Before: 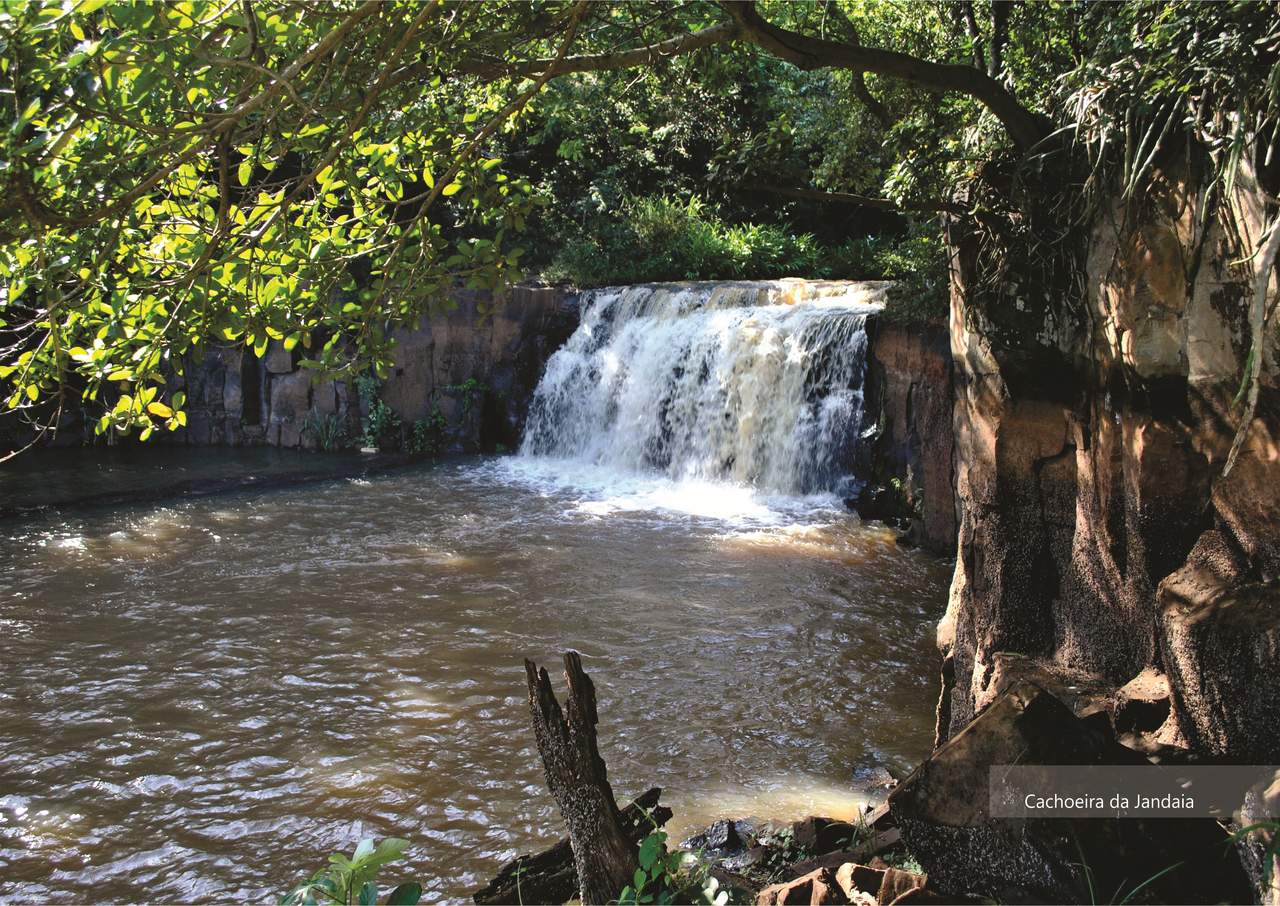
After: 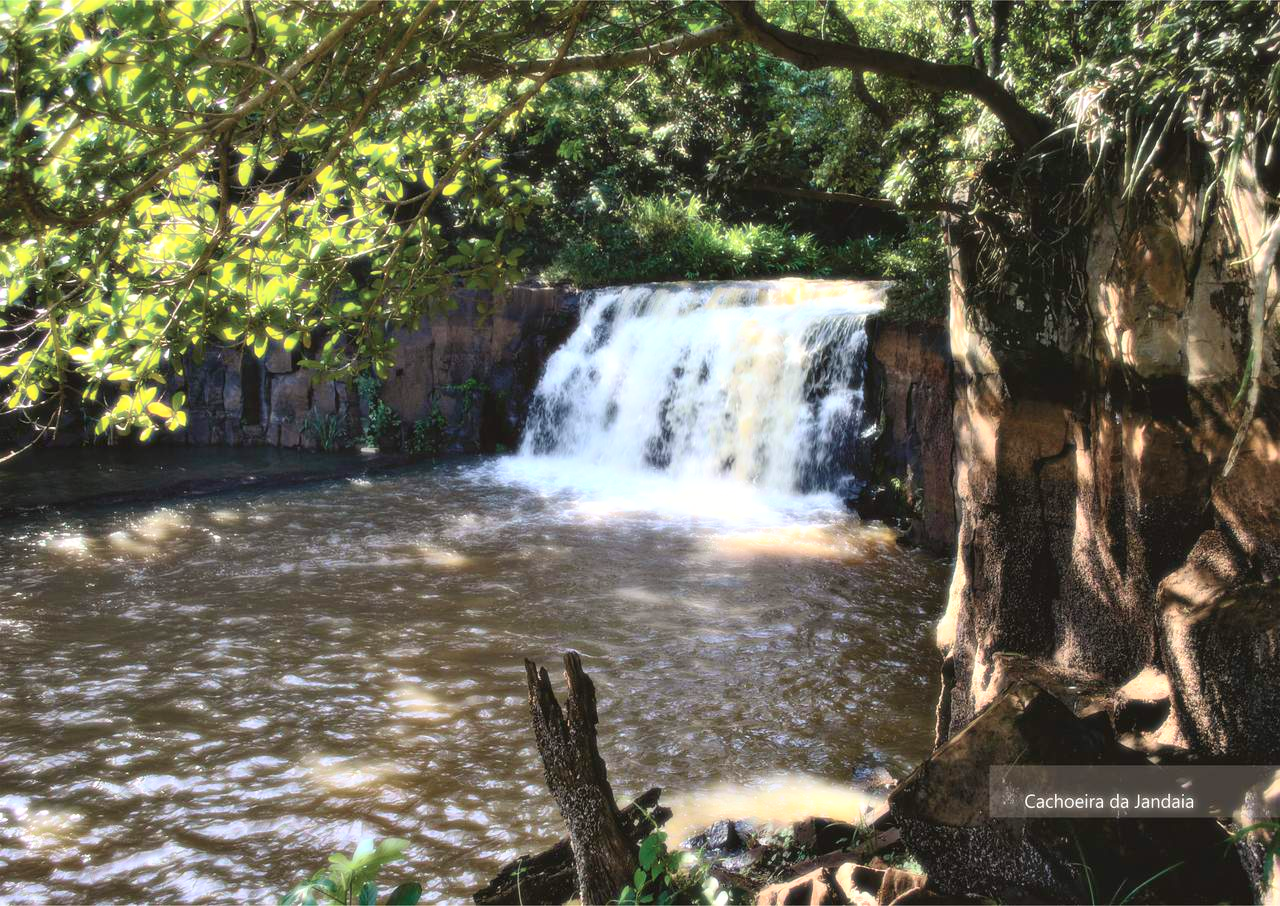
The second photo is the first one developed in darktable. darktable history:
velvia: on, module defaults
bloom: size 0%, threshold 54.82%, strength 8.31%
